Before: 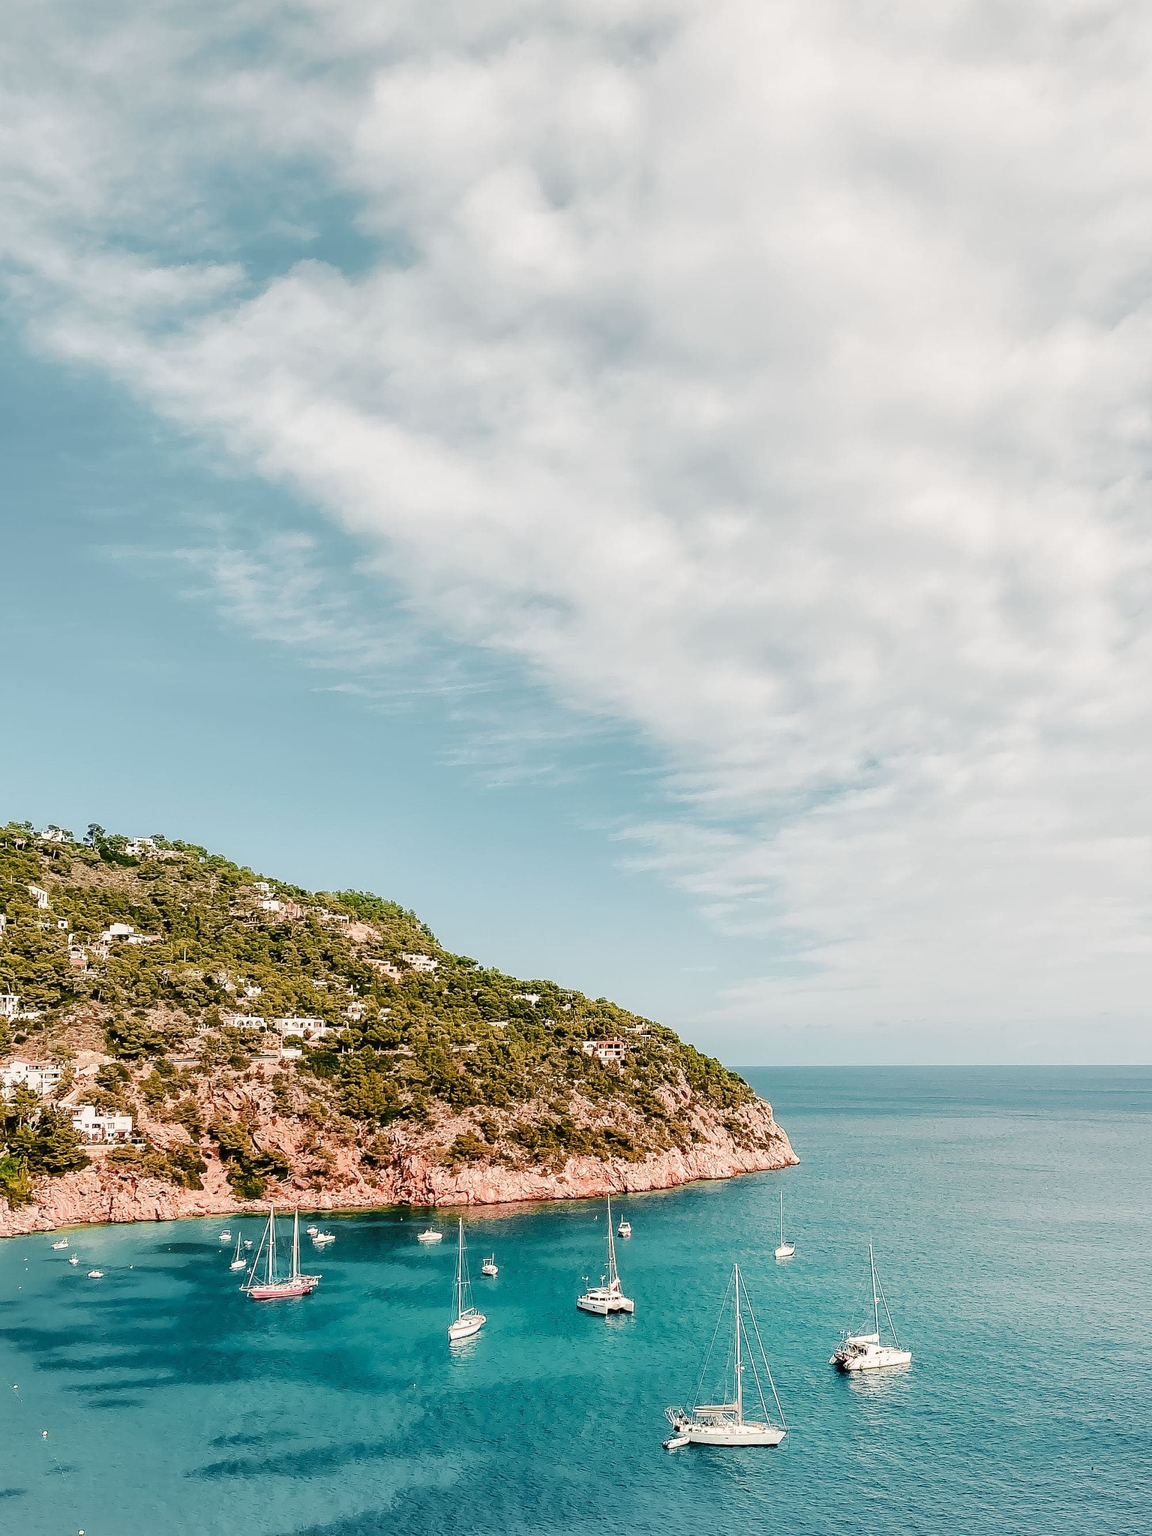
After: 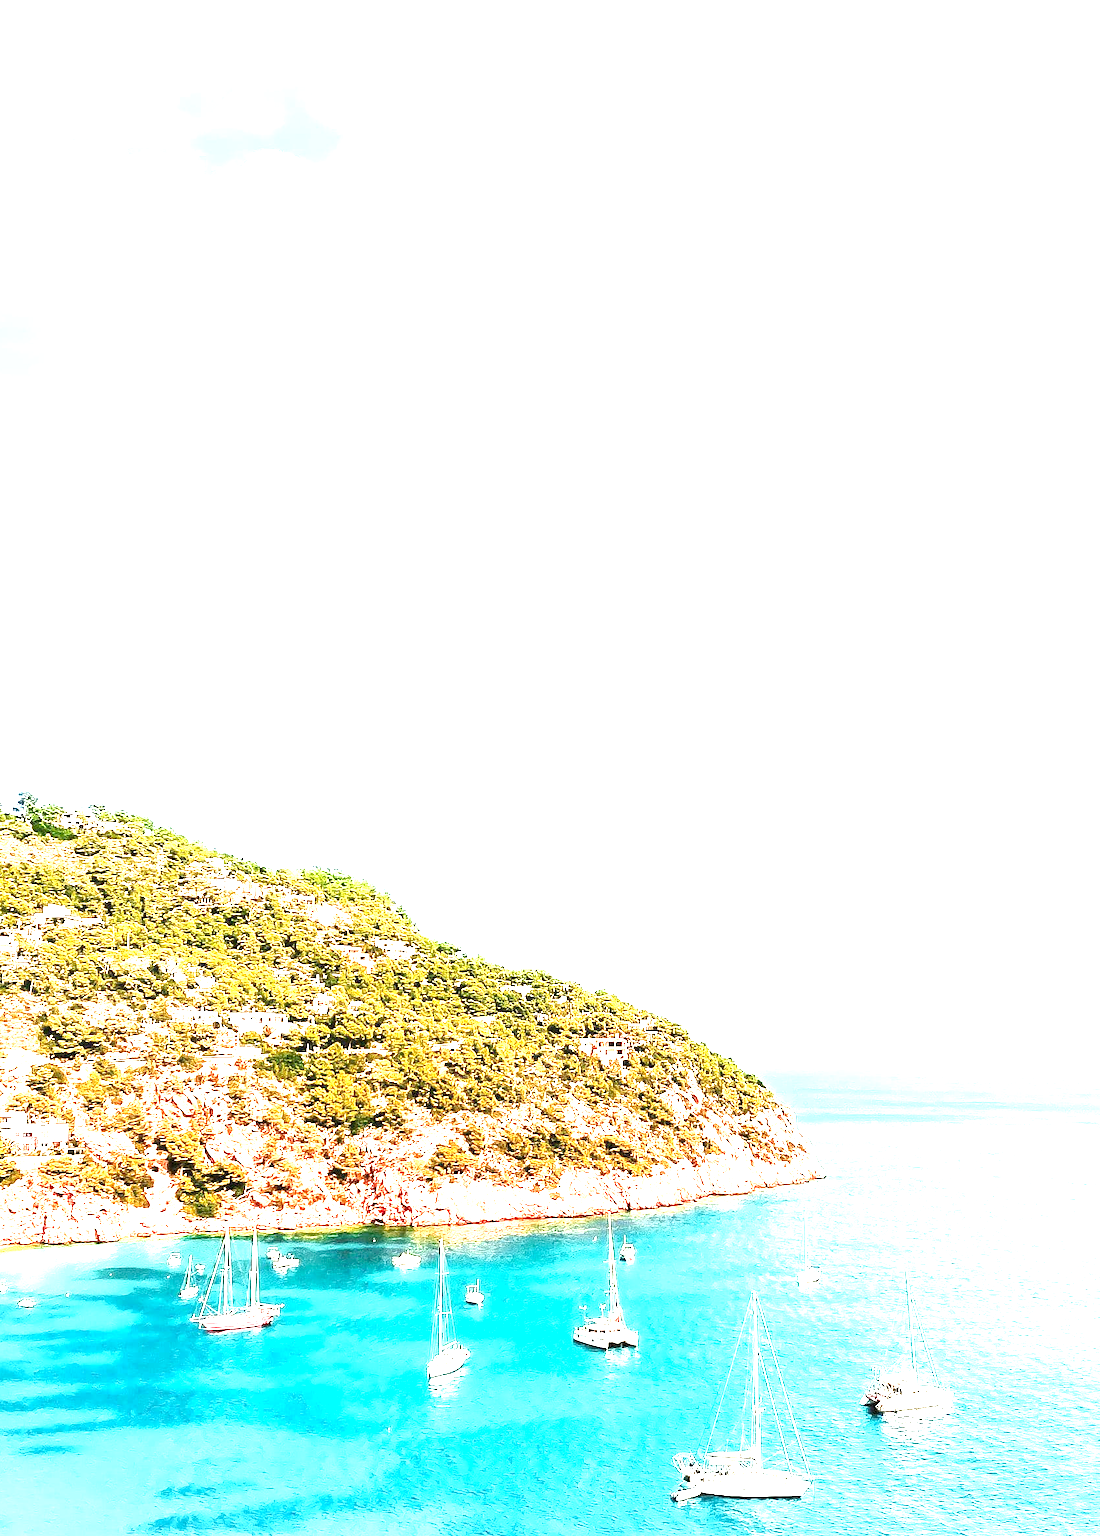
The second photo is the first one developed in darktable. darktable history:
exposure: exposure 2.177 EV, compensate highlight preservation false
crop: left 6.28%, top 8.279%, right 9.542%, bottom 3.614%
levels: levels [0.044, 0.416, 0.908]
